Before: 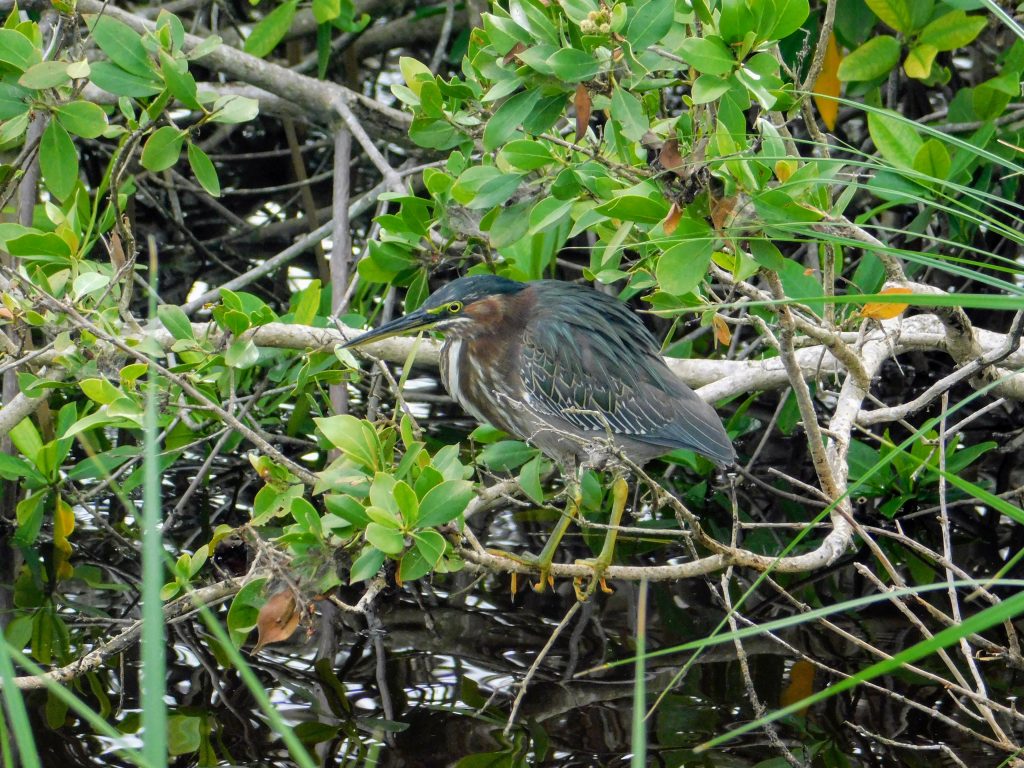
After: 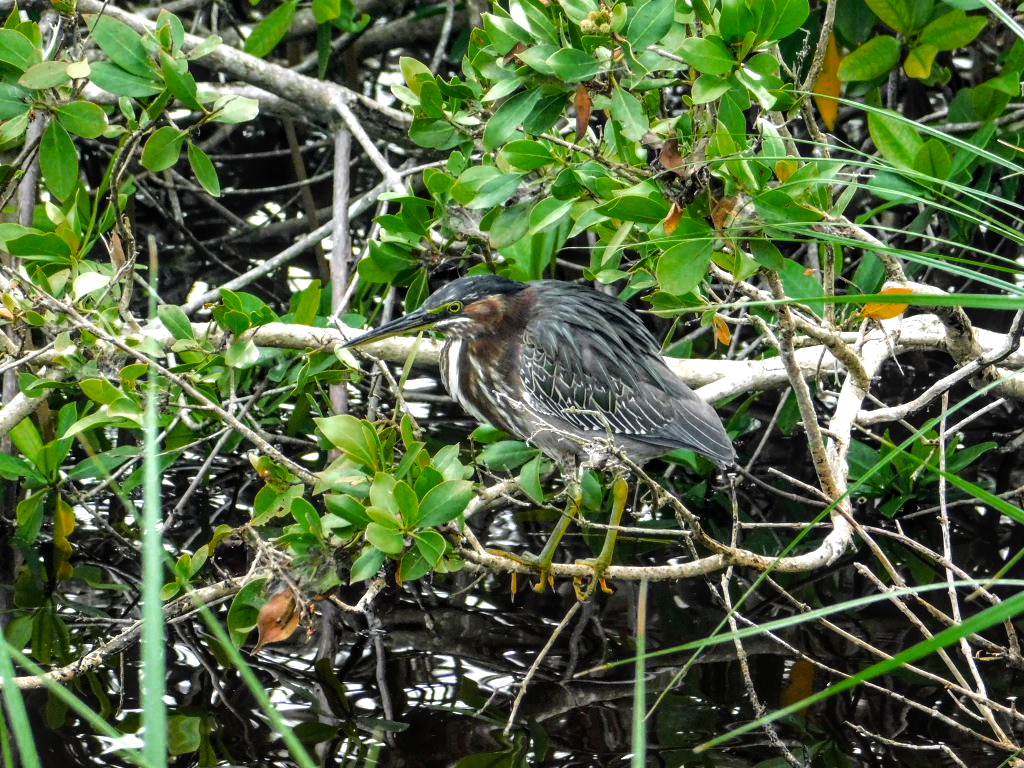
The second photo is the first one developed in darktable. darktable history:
exposure: compensate highlight preservation false
white balance: emerald 1
color zones: curves: ch0 [(0, 0.48) (0.209, 0.398) (0.305, 0.332) (0.429, 0.493) (0.571, 0.5) (0.714, 0.5) (0.857, 0.5) (1, 0.48)]; ch1 [(0, 0.633) (0.143, 0.586) (0.286, 0.489) (0.429, 0.448) (0.571, 0.31) (0.714, 0.335) (0.857, 0.492) (1, 0.633)]; ch2 [(0, 0.448) (0.143, 0.498) (0.286, 0.5) (0.429, 0.5) (0.571, 0.5) (0.714, 0.5) (0.857, 0.5) (1, 0.448)]
tone equalizer: -8 EV -1.08 EV, -7 EV -1.01 EV, -6 EV -0.867 EV, -5 EV -0.578 EV, -3 EV 0.578 EV, -2 EV 0.867 EV, -1 EV 1.01 EV, +0 EV 1.08 EV, edges refinement/feathering 500, mask exposure compensation -1.57 EV, preserve details no
local contrast: on, module defaults
